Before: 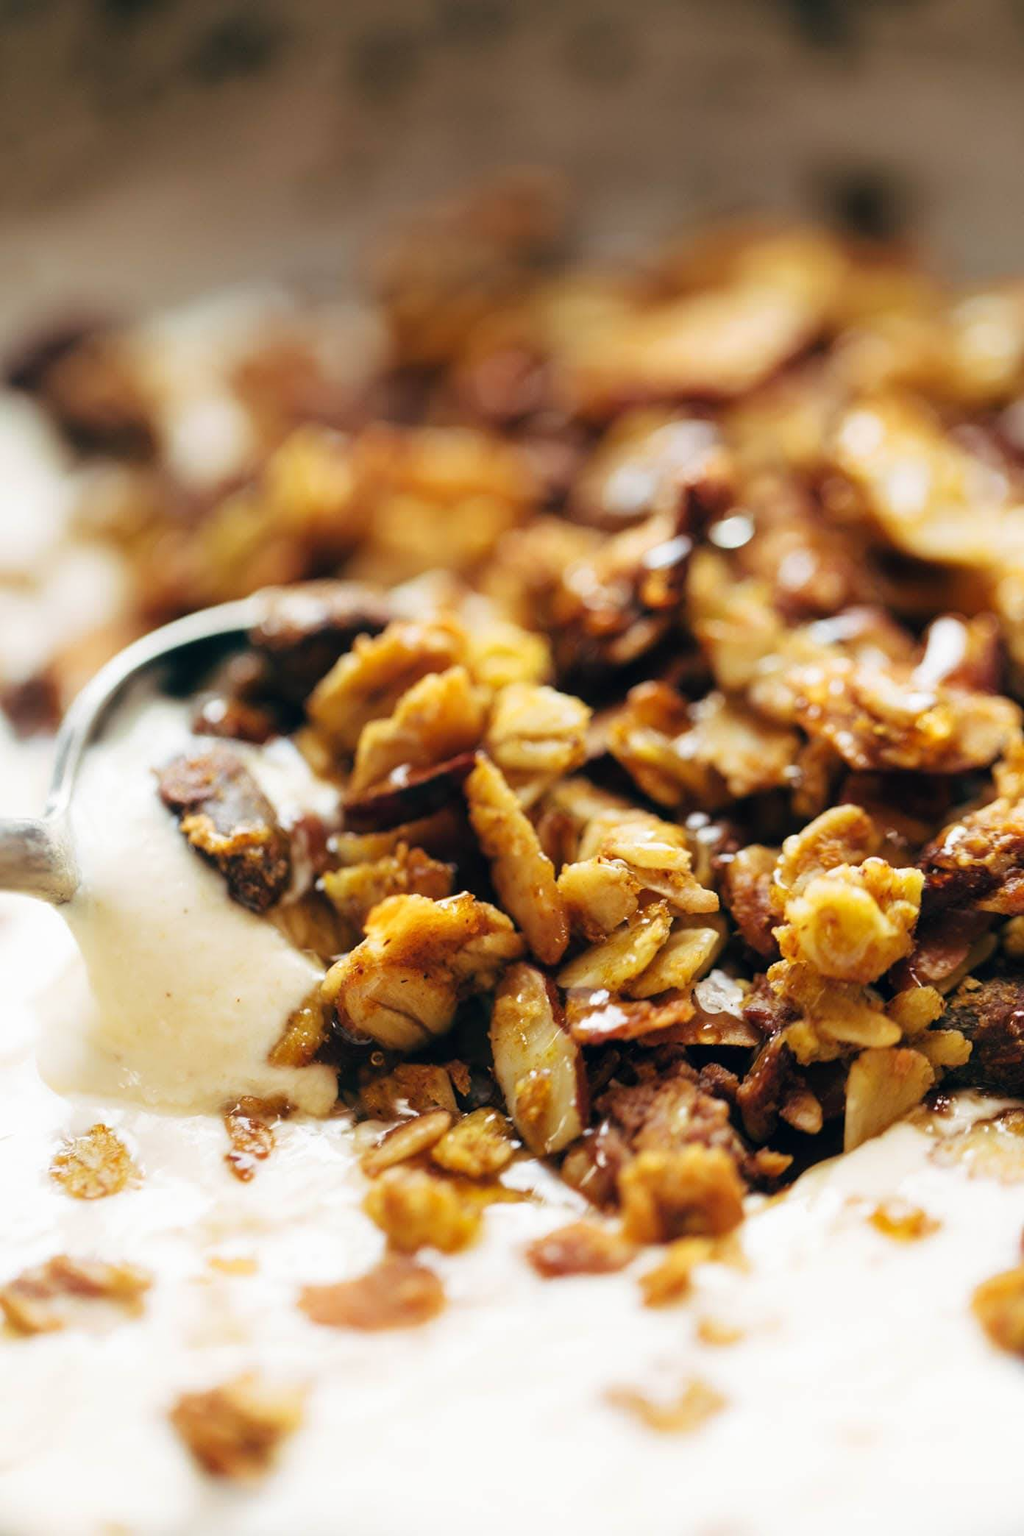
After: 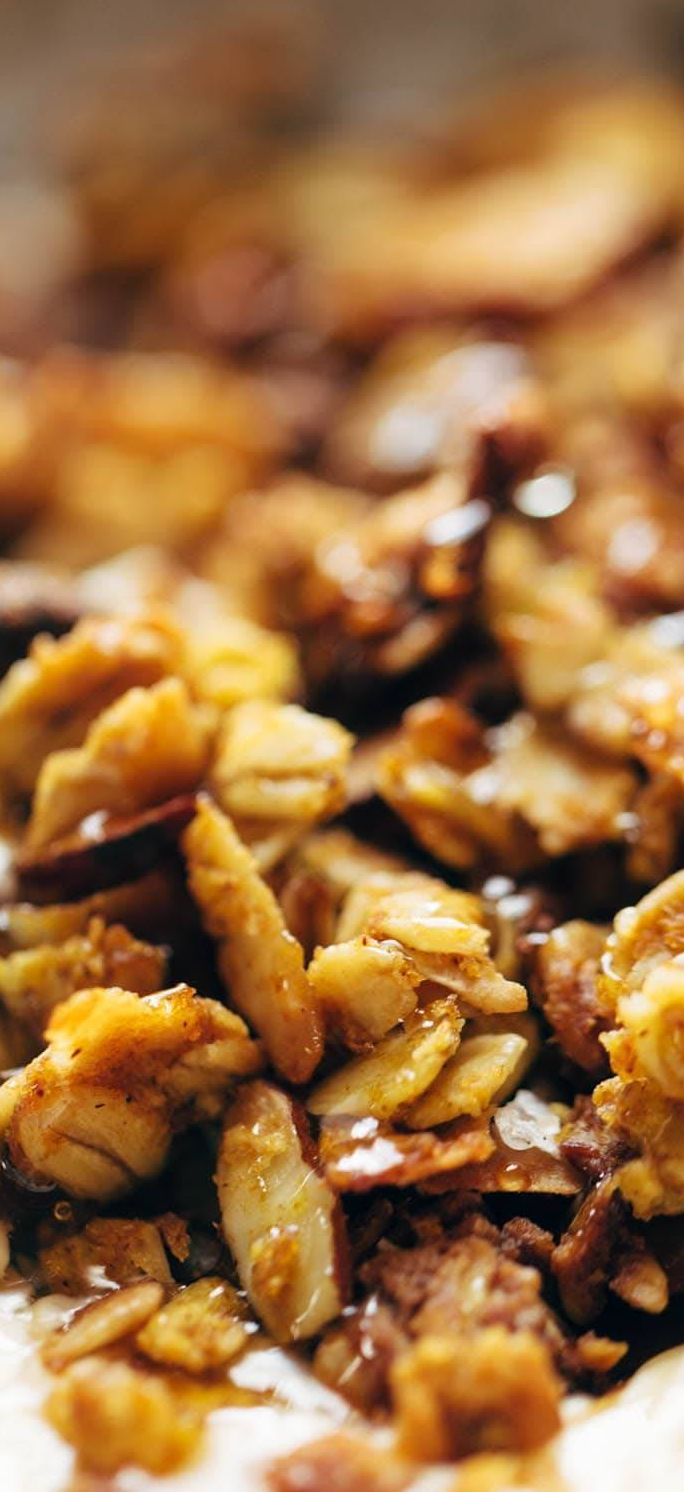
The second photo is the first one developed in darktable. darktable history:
crop: left 32.35%, top 10.945%, right 18.508%, bottom 17.56%
